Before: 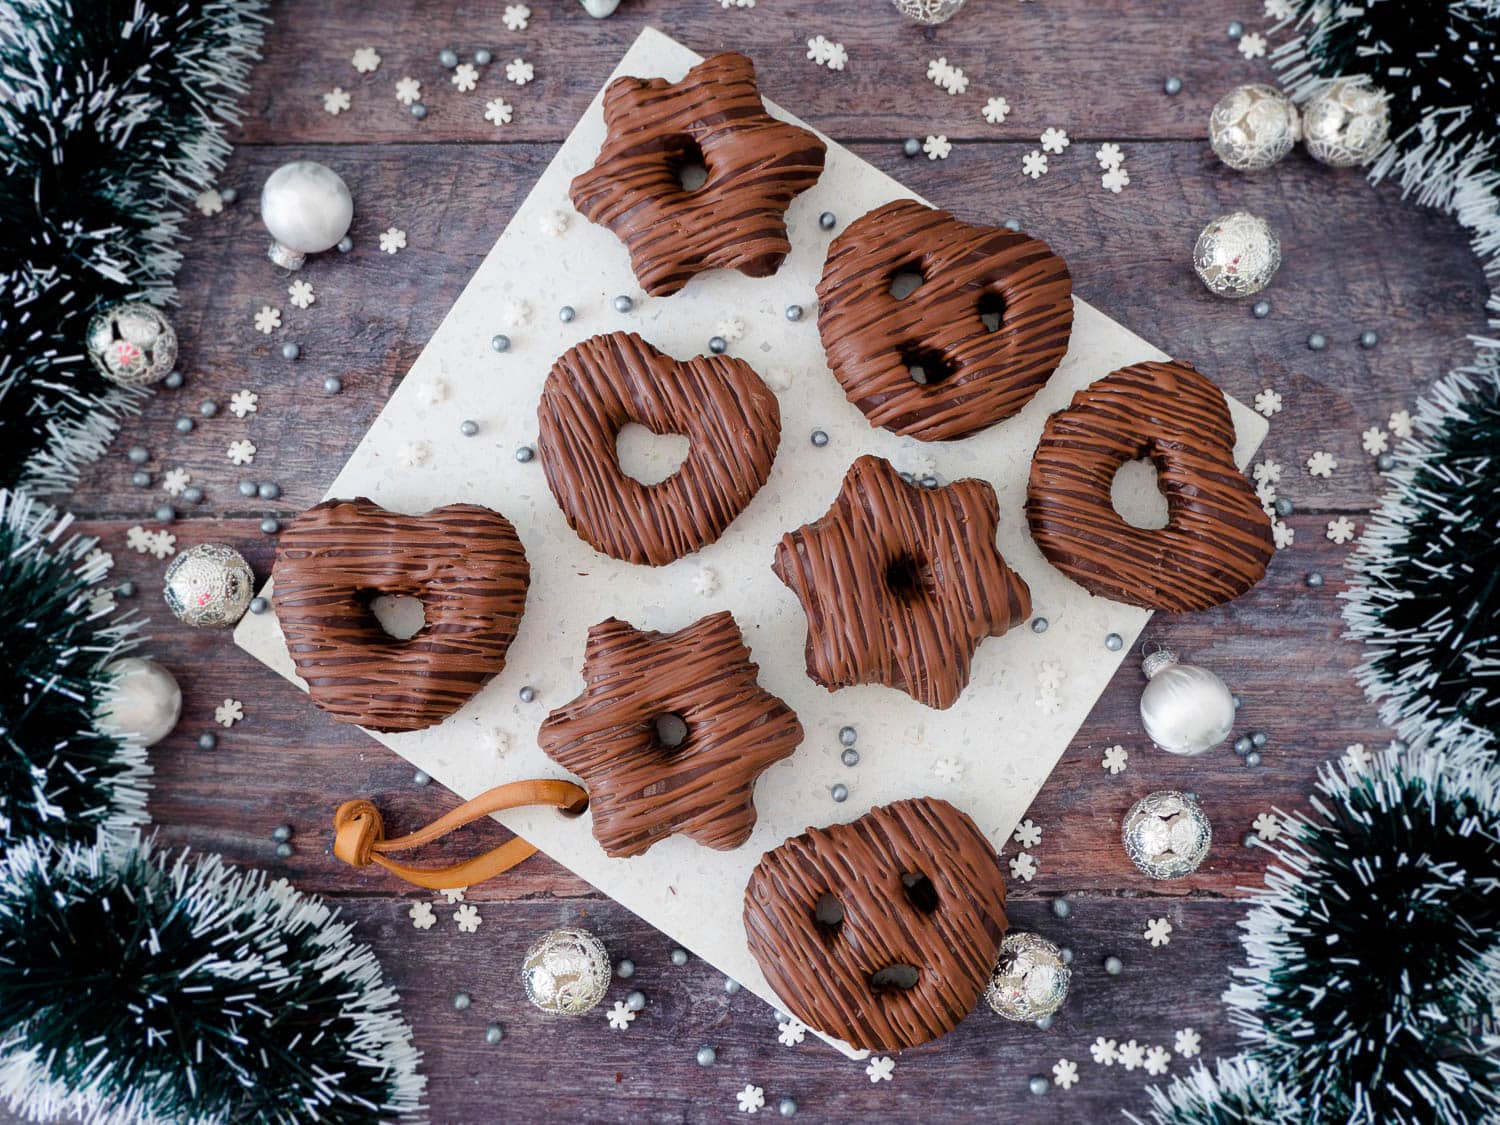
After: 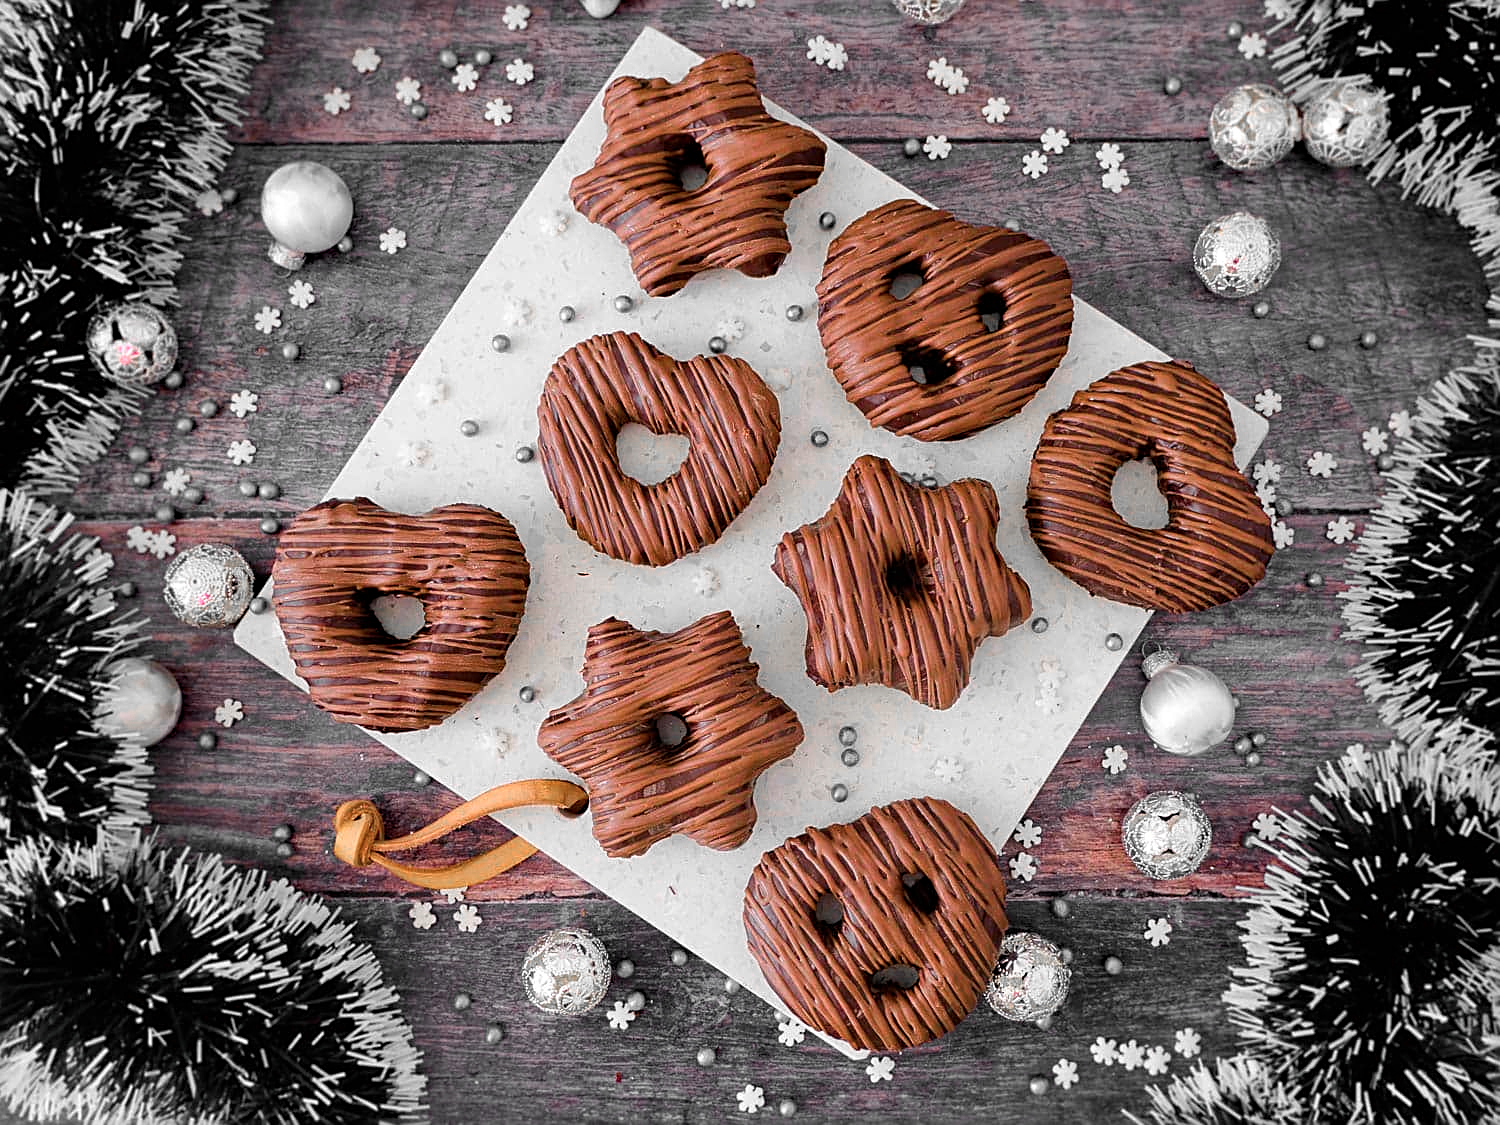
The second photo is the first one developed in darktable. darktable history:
sharpen: on, module defaults
haze removal: compatibility mode true, adaptive false
color zones: curves: ch0 [(0, 0.65) (0.096, 0.644) (0.221, 0.539) (0.429, 0.5) (0.571, 0.5) (0.714, 0.5) (0.857, 0.5) (1, 0.65)]; ch1 [(0, 0.5) (0.143, 0.5) (0.257, -0.002) (0.429, 0.04) (0.571, -0.001) (0.714, -0.015) (0.857, 0.024) (1, 0.5)]
color balance rgb: perceptual saturation grading › global saturation 10%, global vibrance 20%
